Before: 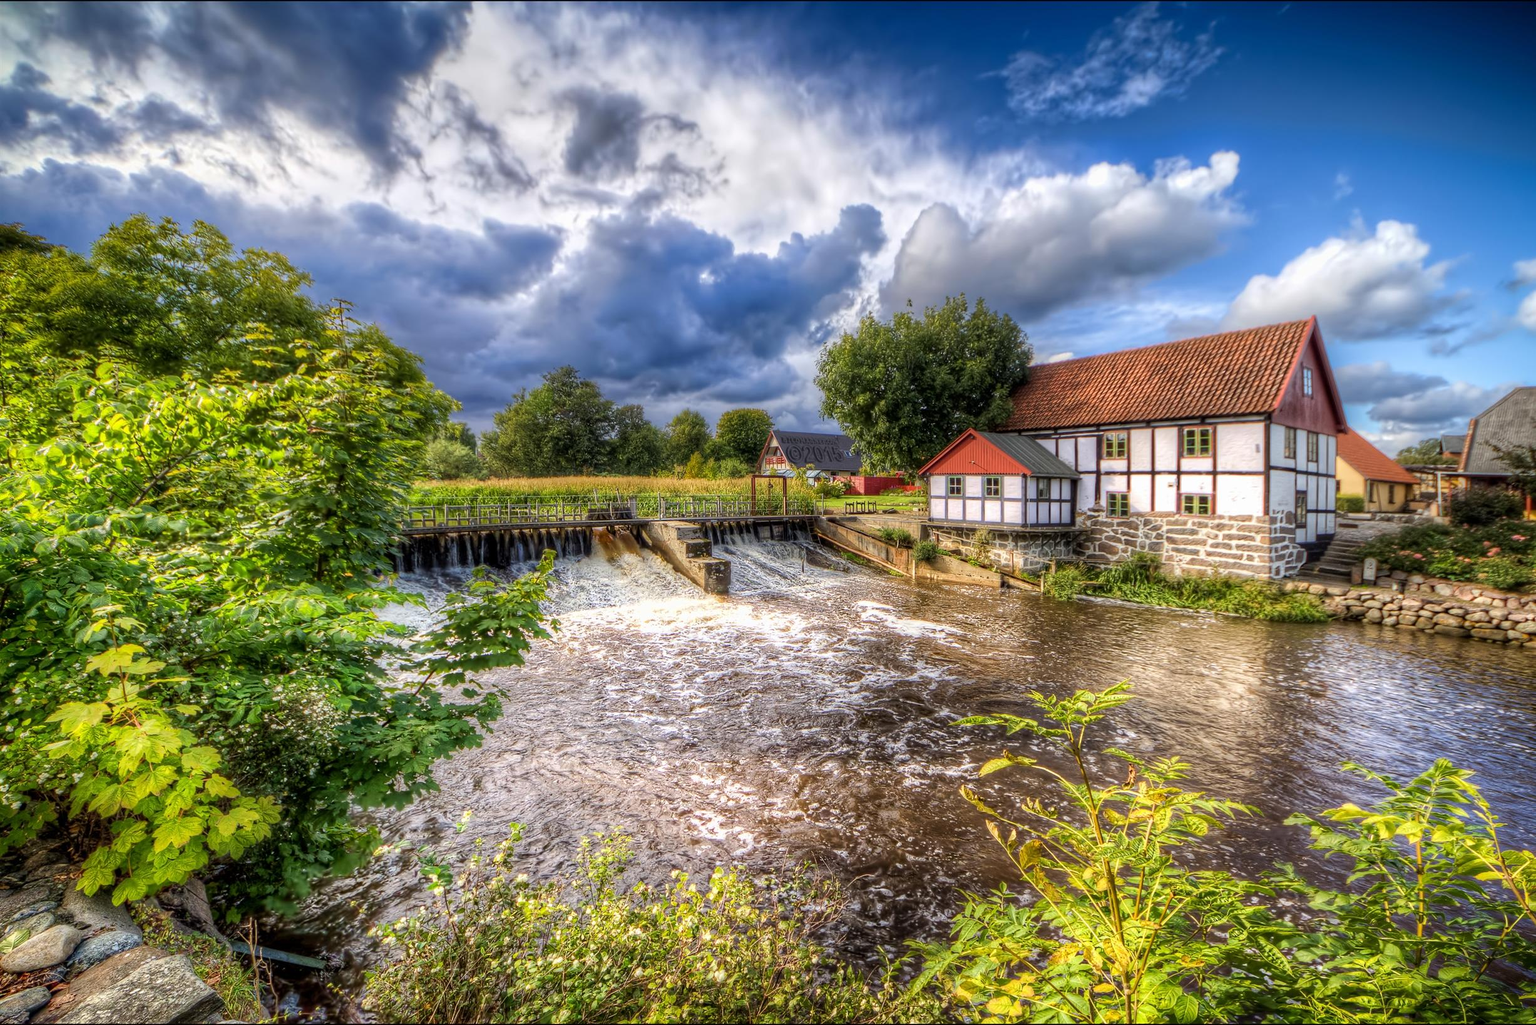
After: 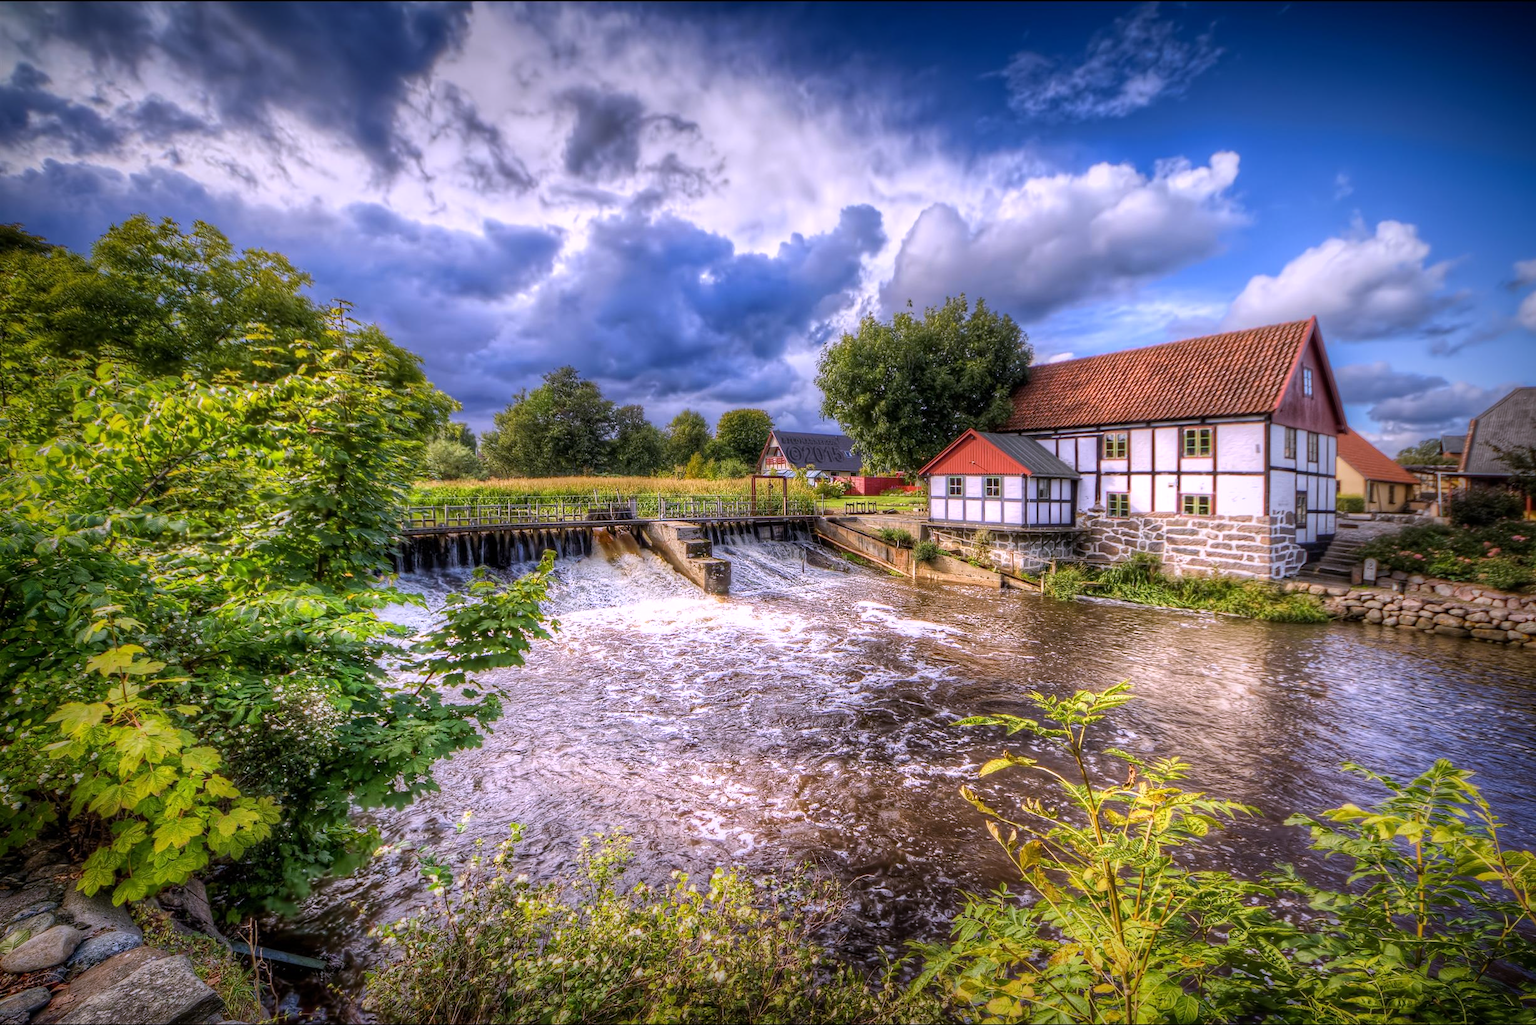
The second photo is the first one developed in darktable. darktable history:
white balance: red 1.042, blue 1.17
vignetting: fall-off start 53.2%, brightness -0.594, saturation 0, automatic ratio true, width/height ratio 1.313, shape 0.22, unbound false
